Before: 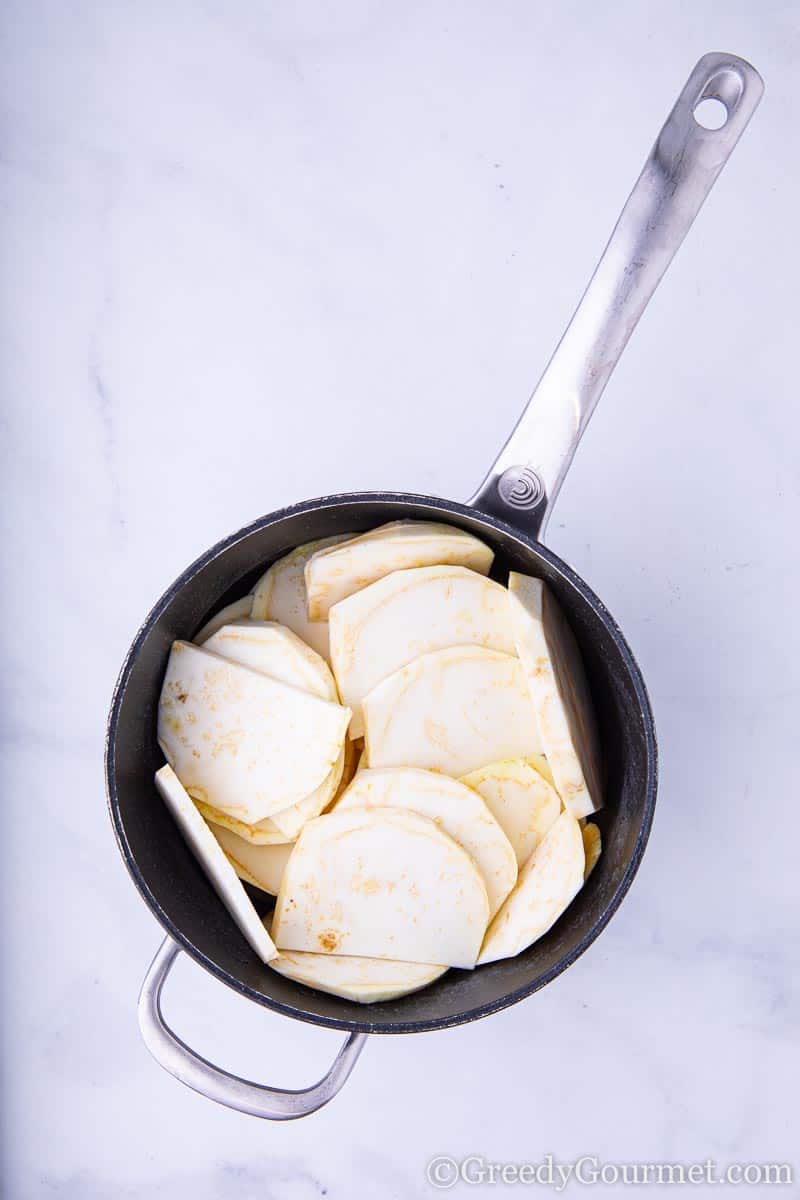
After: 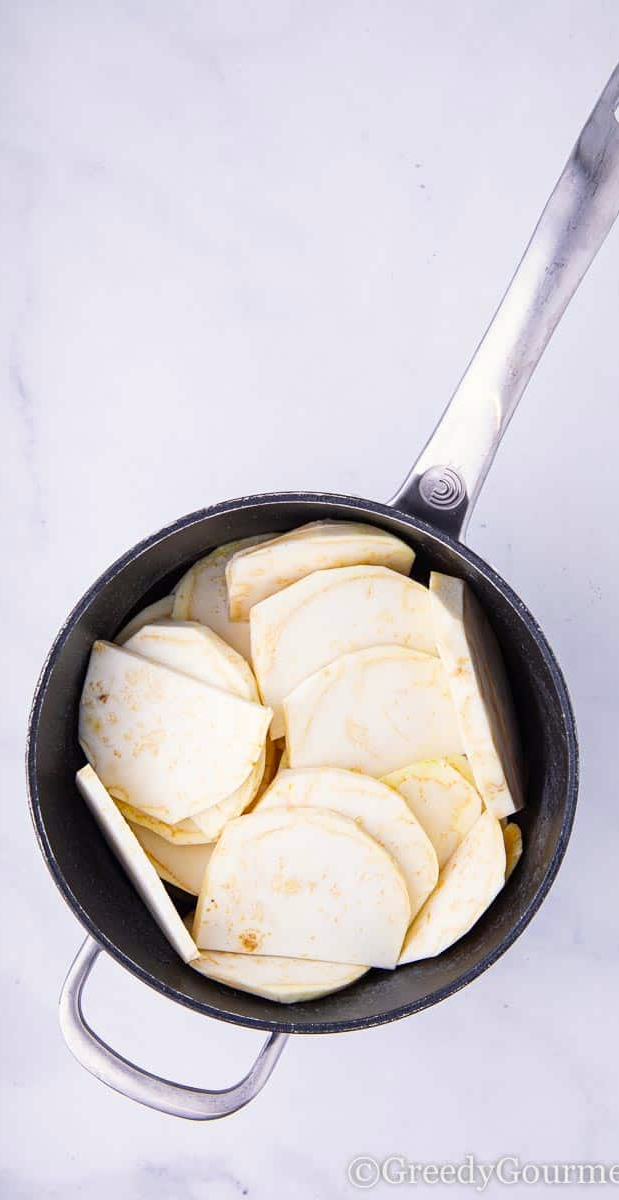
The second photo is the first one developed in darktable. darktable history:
color correction: highlights b* 3
tone equalizer: on, module defaults
crop: left 9.88%, right 12.664%
